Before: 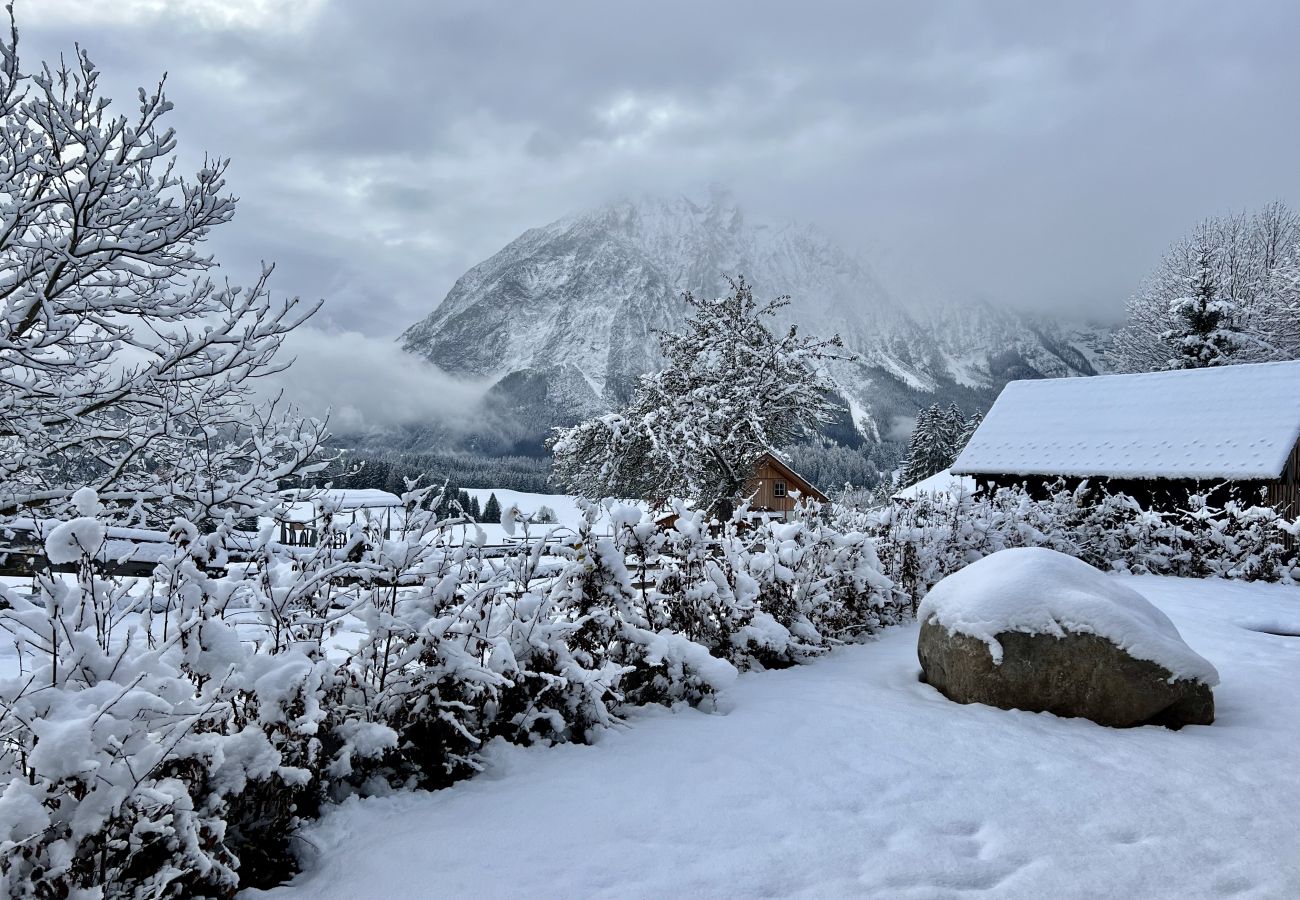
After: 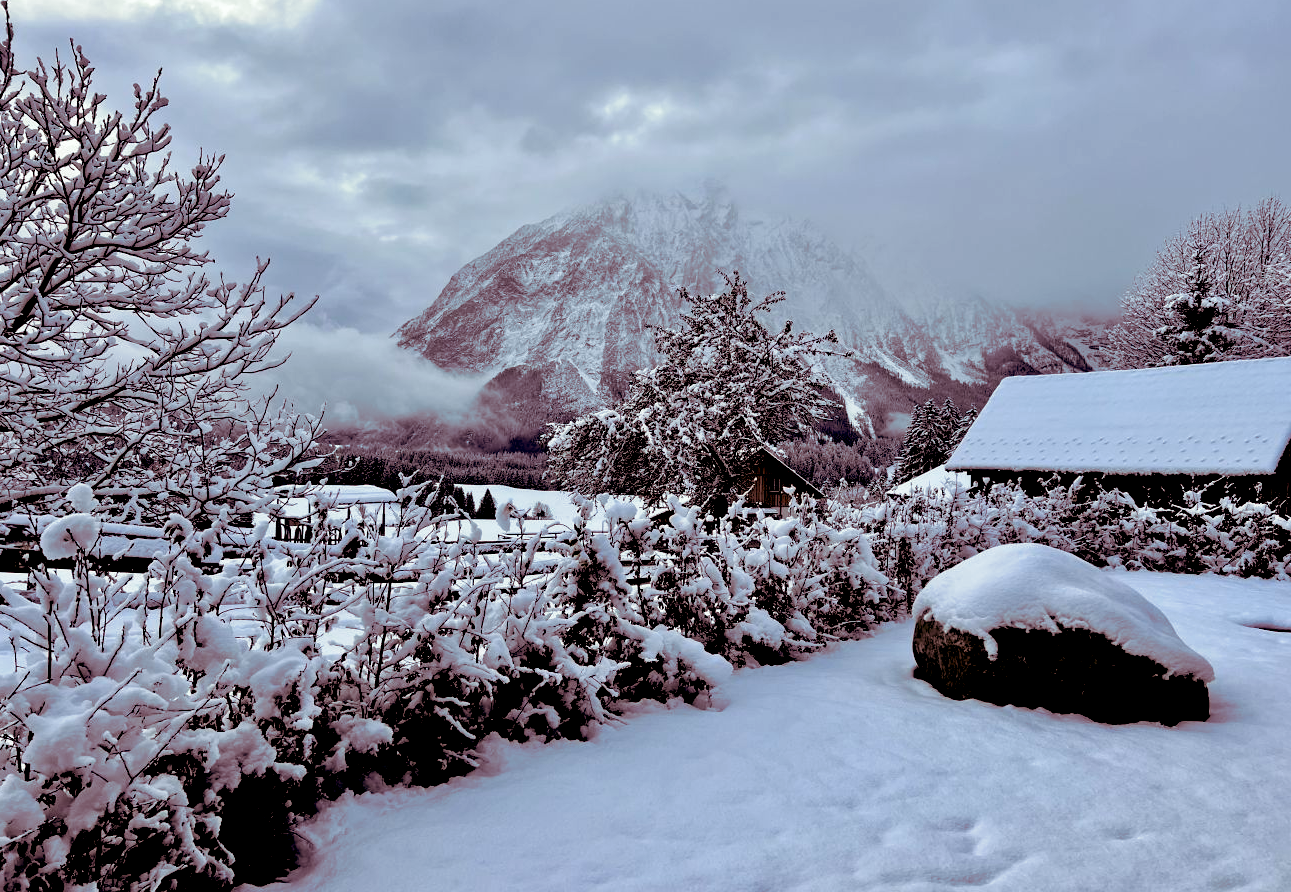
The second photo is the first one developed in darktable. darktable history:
crop: left 0.434%, top 0.485%, right 0.244%, bottom 0.386%
split-toning: on, module defaults
exposure: black level correction 0.056, compensate highlight preservation false
